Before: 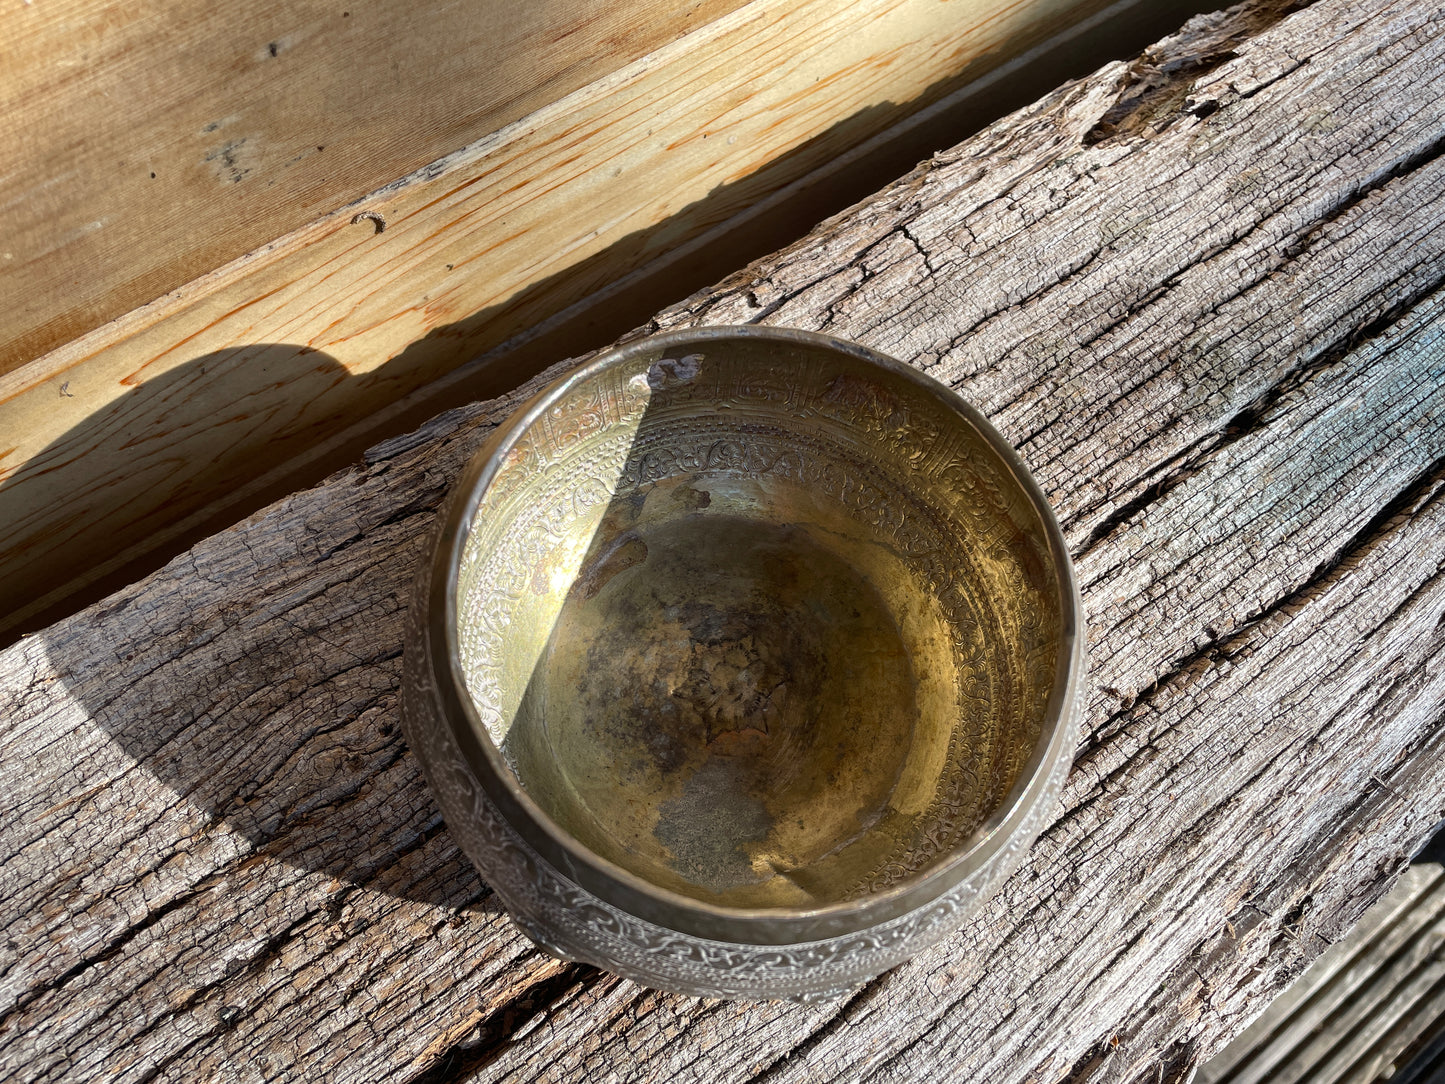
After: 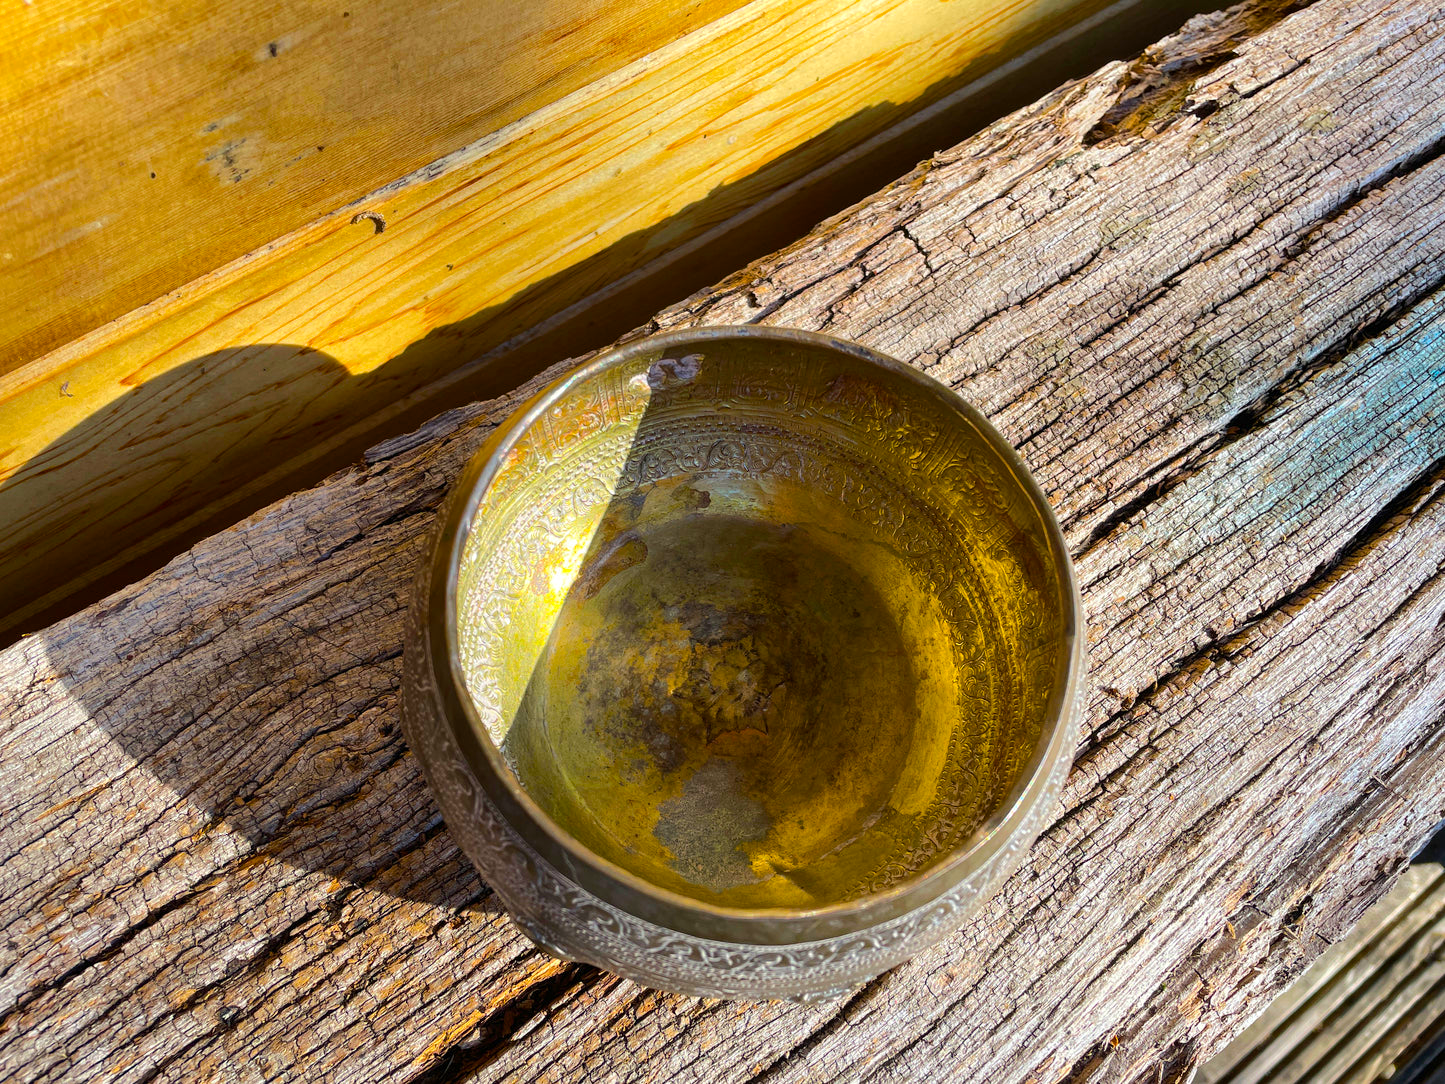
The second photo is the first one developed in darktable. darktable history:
color balance rgb: linear chroma grading › shadows 17.46%, linear chroma grading › highlights 61.382%, linear chroma grading › global chroma 49.798%, perceptual saturation grading › global saturation 0.884%, perceptual brilliance grading › mid-tones 10.228%, perceptual brilliance grading › shadows 15.304%
